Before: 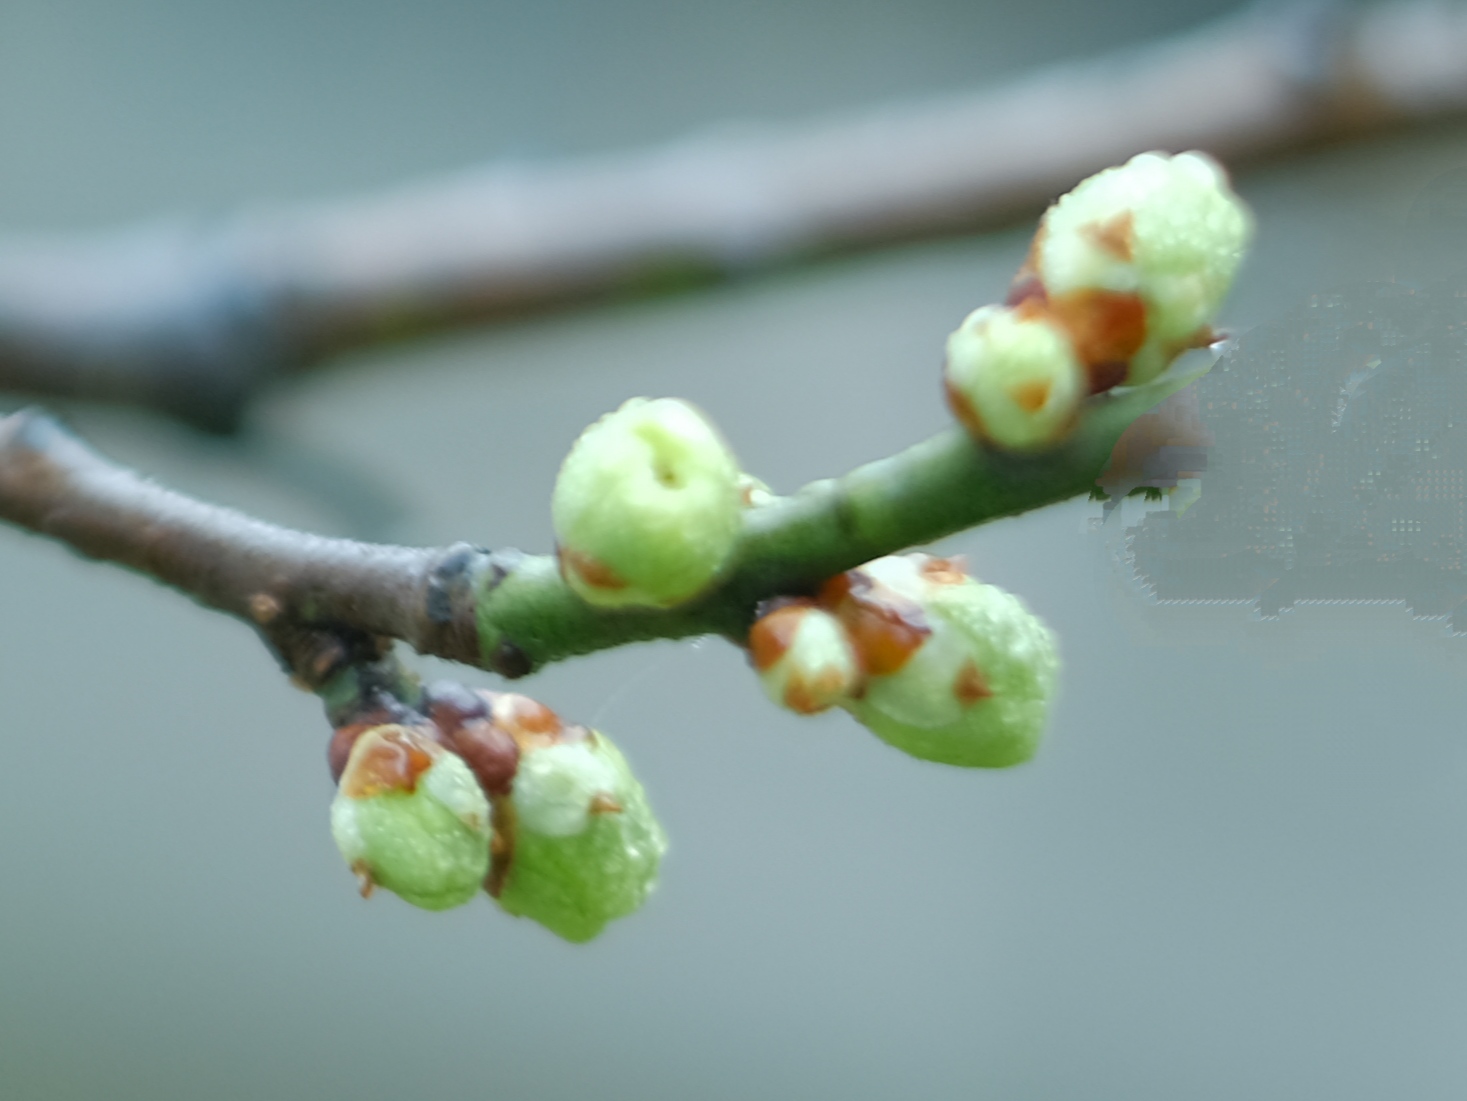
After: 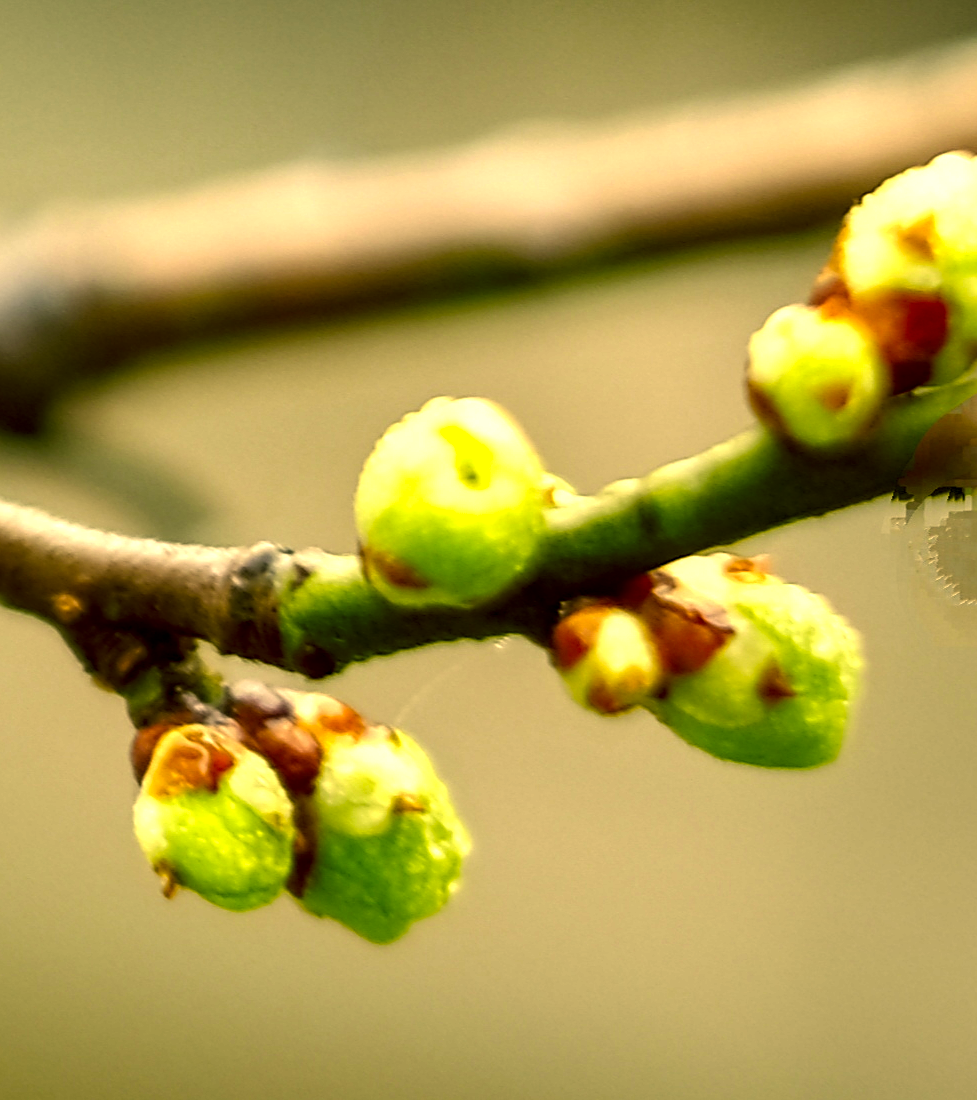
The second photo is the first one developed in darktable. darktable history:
crop and rotate: left 13.446%, right 19.903%
base curve: curves: ch0 [(0, 0) (0.297, 0.298) (1, 1)], preserve colors none
color correction: highlights a* 10.47, highlights b* 30.65, shadows a* 2.86, shadows b* 16.78, saturation 1.75
local contrast: shadows 177%, detail 225%
sharpen: amount 0.493
exposure: black level correction -0.04, exposure 0.06 EV, compensate highlight preservation false
